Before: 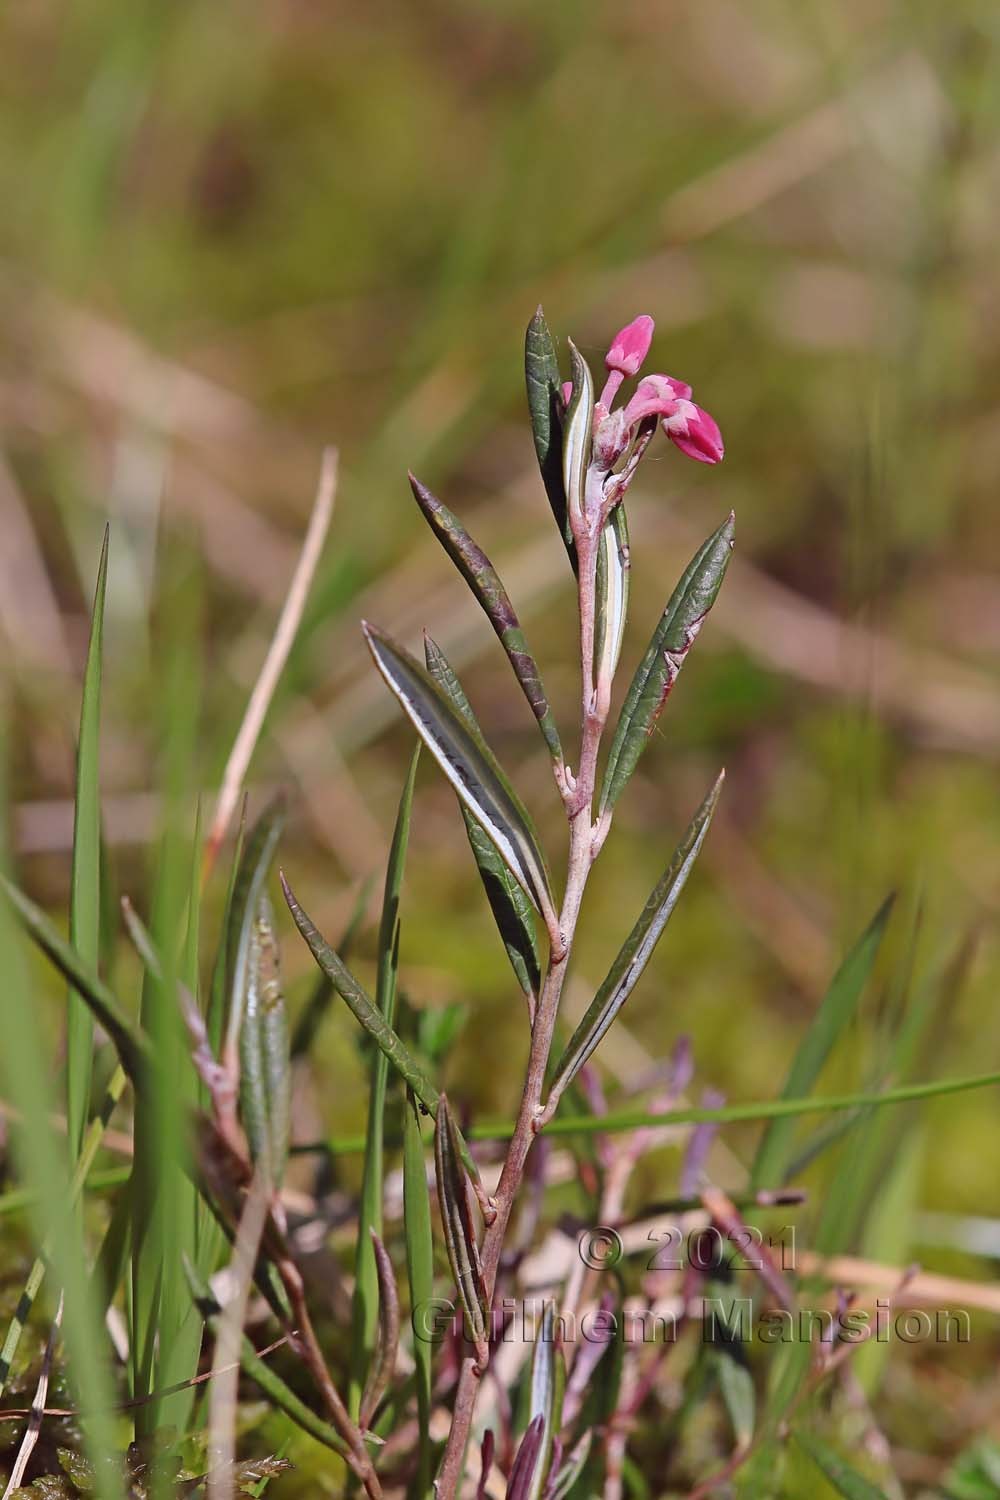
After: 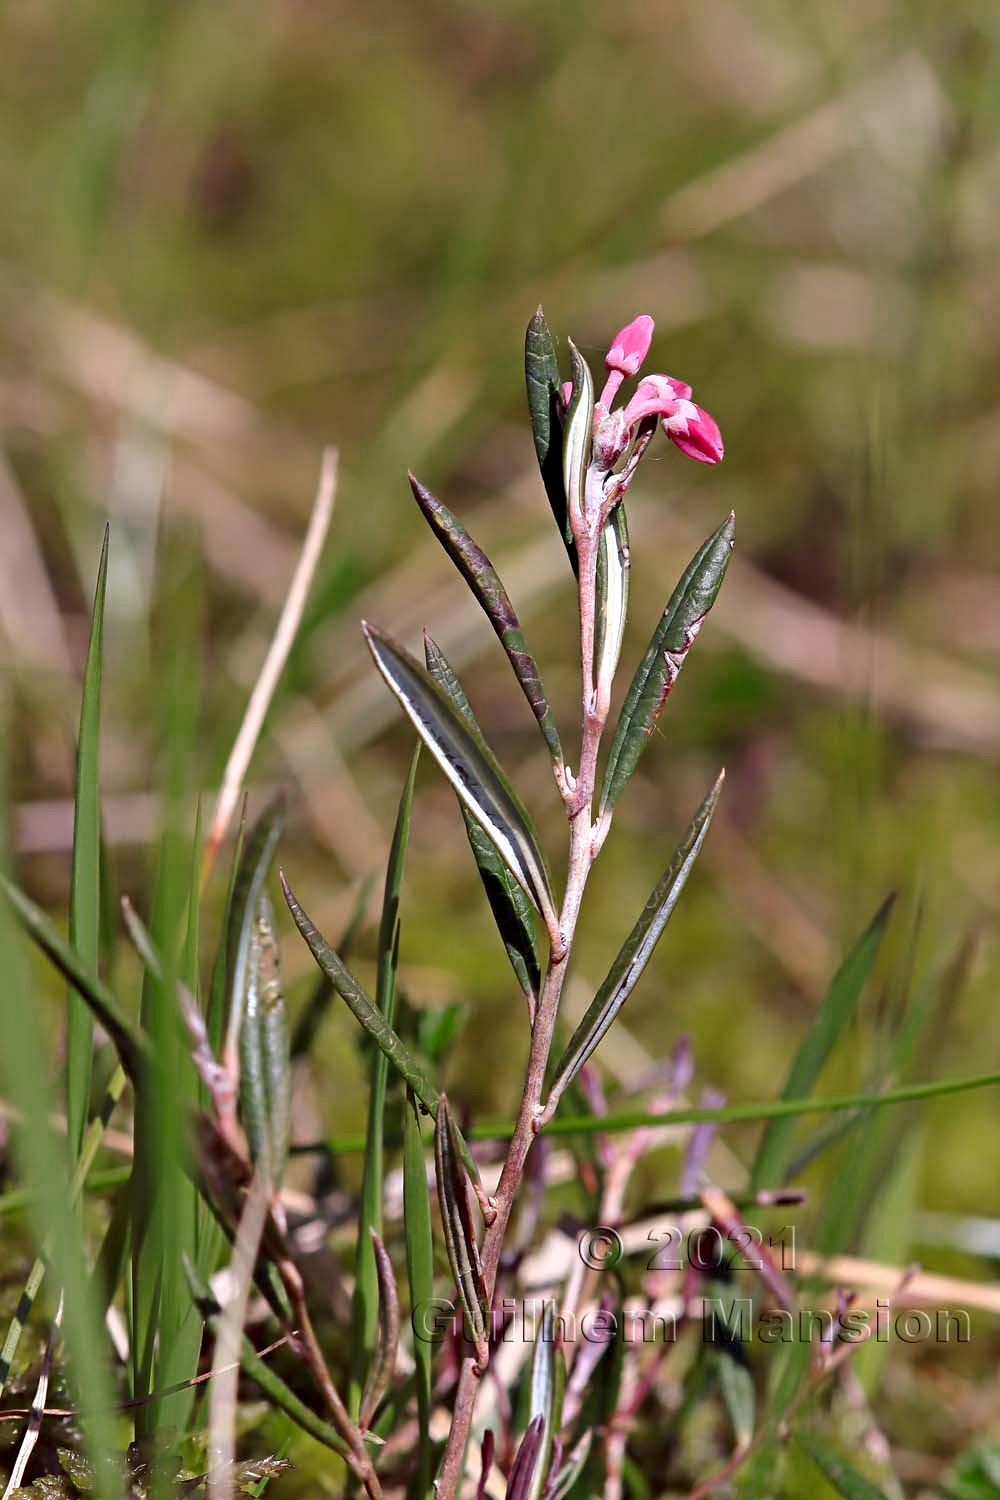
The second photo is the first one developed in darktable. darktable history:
color zones: curves: ch0 [(0, 0.558) (0.143, 0.548) (0.286, 0.447) (0.429, 0.259) (0.571, 0.5) (0.714, 0.5) (0.857, 0.593) (1, 0.558)]; ch1 [(0, 0.543) (0.01, 0.544) (0.12, 0.492) (0.248, 0.458) (0.5, 0.534) (0.748, 0.5) (0.99, 0.469) (1, 0.543)]; ch2 [(0, 0.507) (0.143, 0.522) (0.286, 0.505) (0.429, 0.5) (0.571, 0.5) (0.714, 0.5) (0.857, 0.5) (1, 0.507)]
contrast equalizer: y [[0.6 ×6], [0.55 ×6], [0 ×6], [0 ×6], [0 ×6]], mix 0.597
